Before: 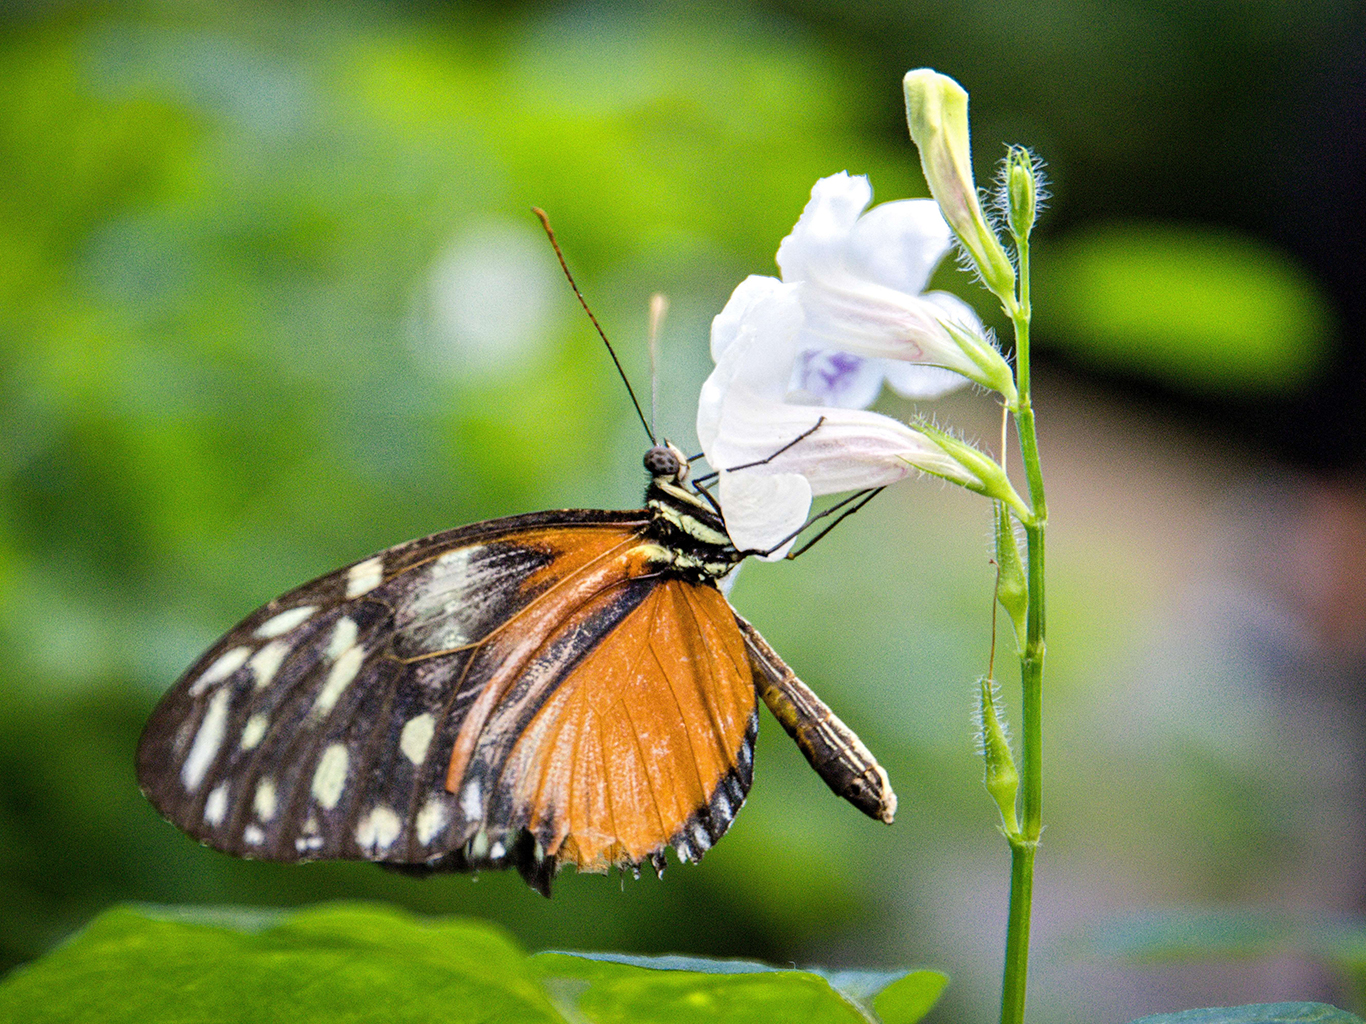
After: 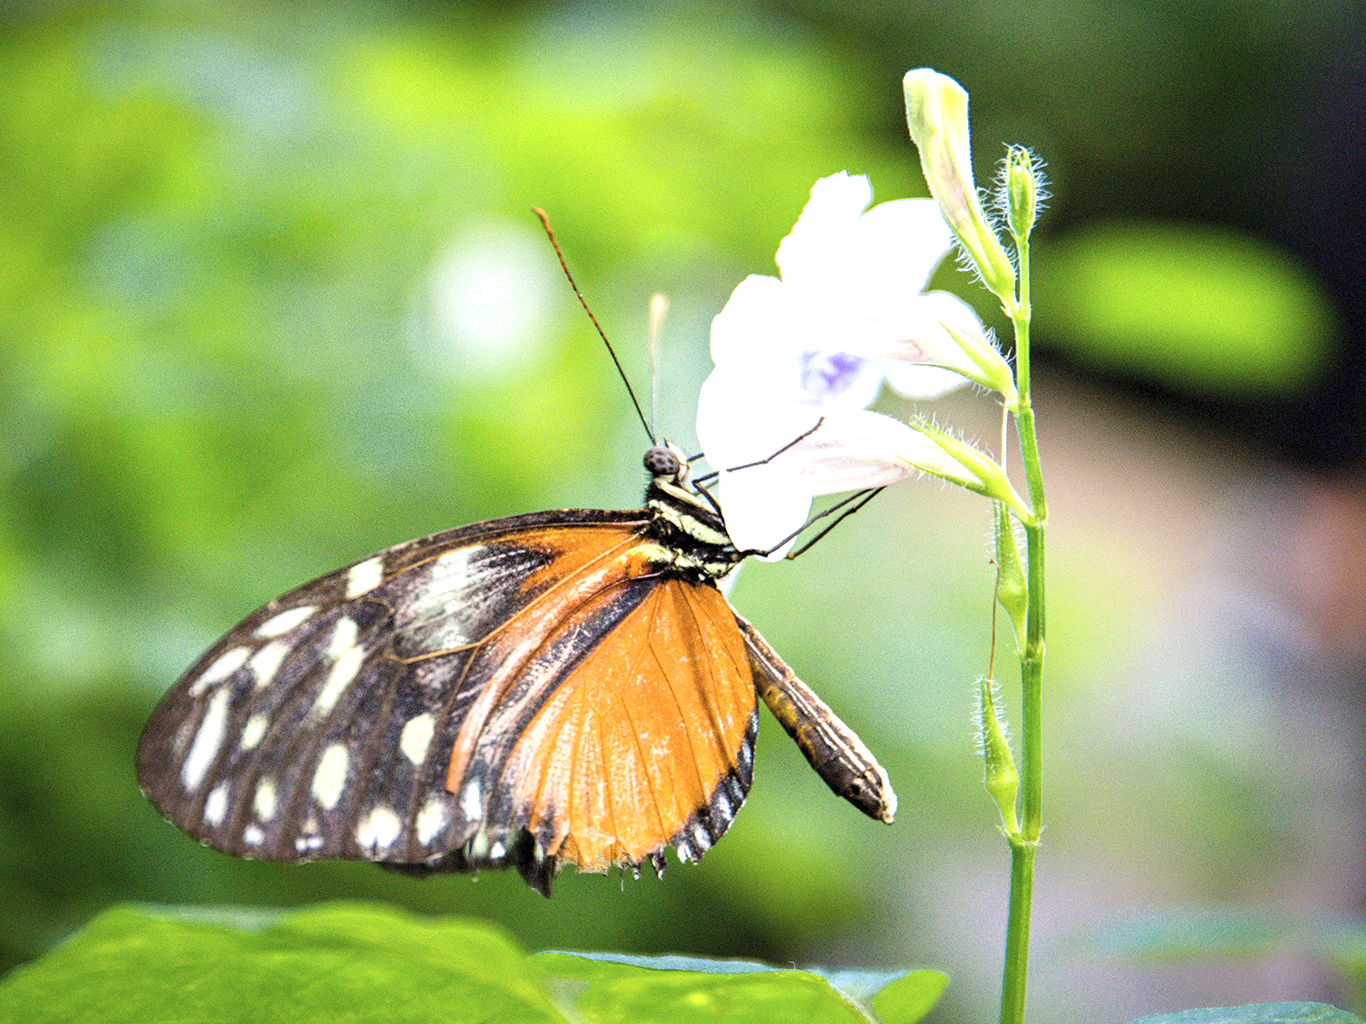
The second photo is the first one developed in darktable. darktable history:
exposure: exposure 1 EV, compensate highlight preservation false
color balance: contrast -15%
